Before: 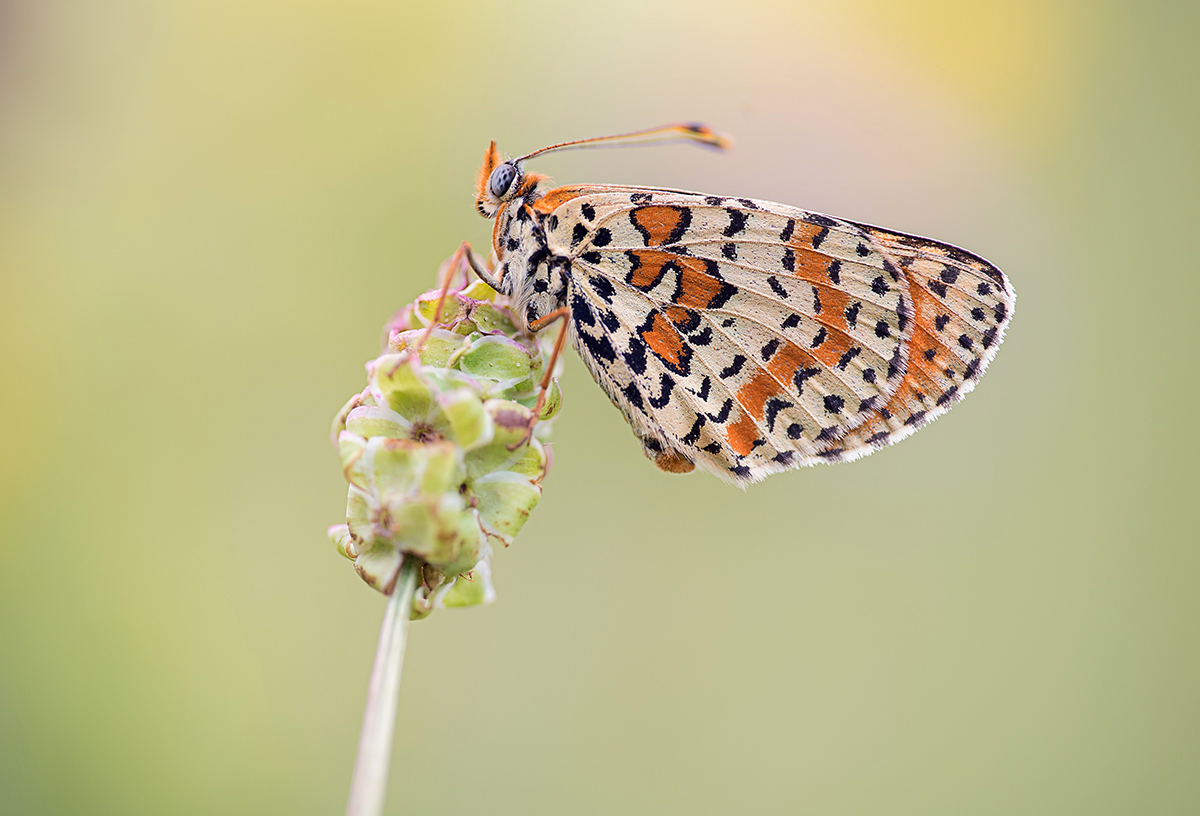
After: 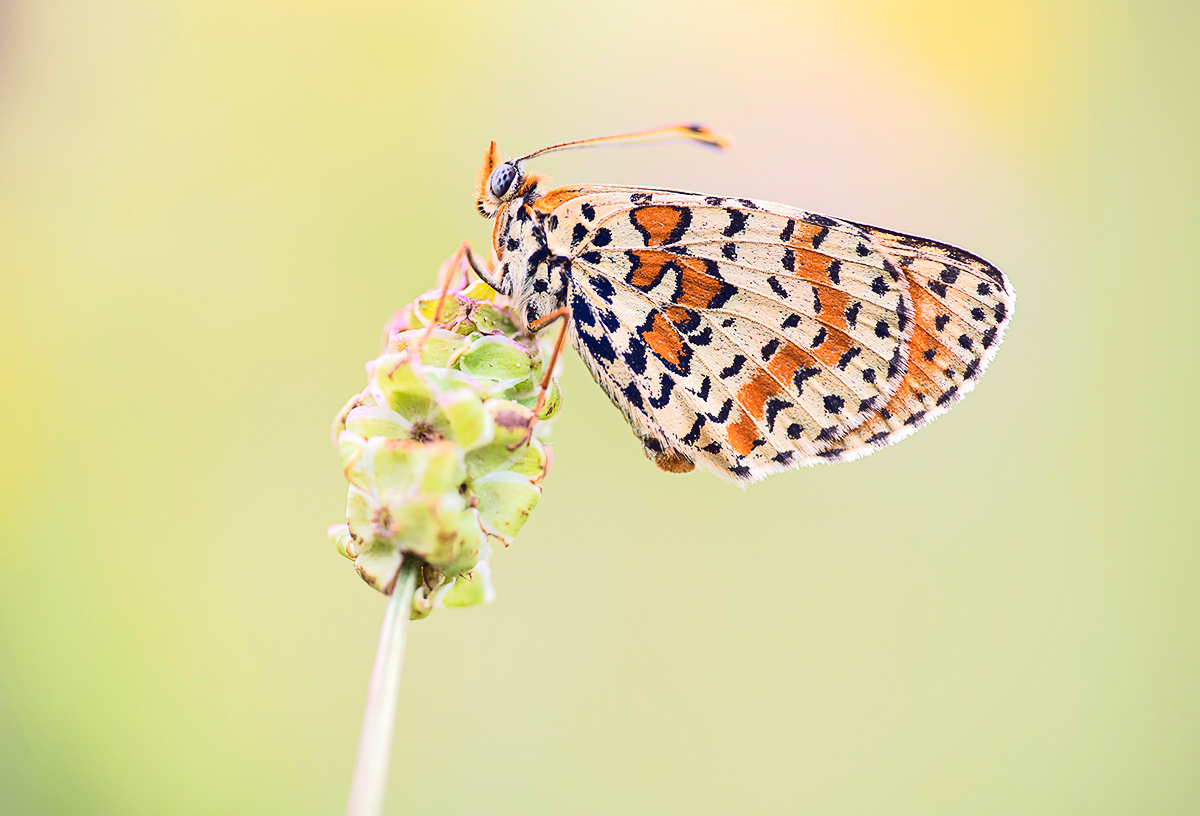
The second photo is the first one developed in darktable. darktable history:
tone curve: curves: ch0 [(0, 0) (0.003, 0.045) (0.011, 0.054) (0.025, 0.069) (0.044, 0.083) (0.069, 0.101) (0.1, 0.119) (0.136, 0.146) (0.177, 0.177) (0.224, 0.221) (0.277, 0.277) (0.335, 0.362) (0.399, 0.452) (0.468, 0.571) (0.543, 0.666) (0.623, 0.758) (0.709, 0.853) (0.801, 0.896) (0.898, 0.945) (1, 1)], color space Lab, linked channels, preserve colors none
local contrast: mode bilateral grid, contrast 19, coarseness 51, detail 120%, midtone range 0.2
